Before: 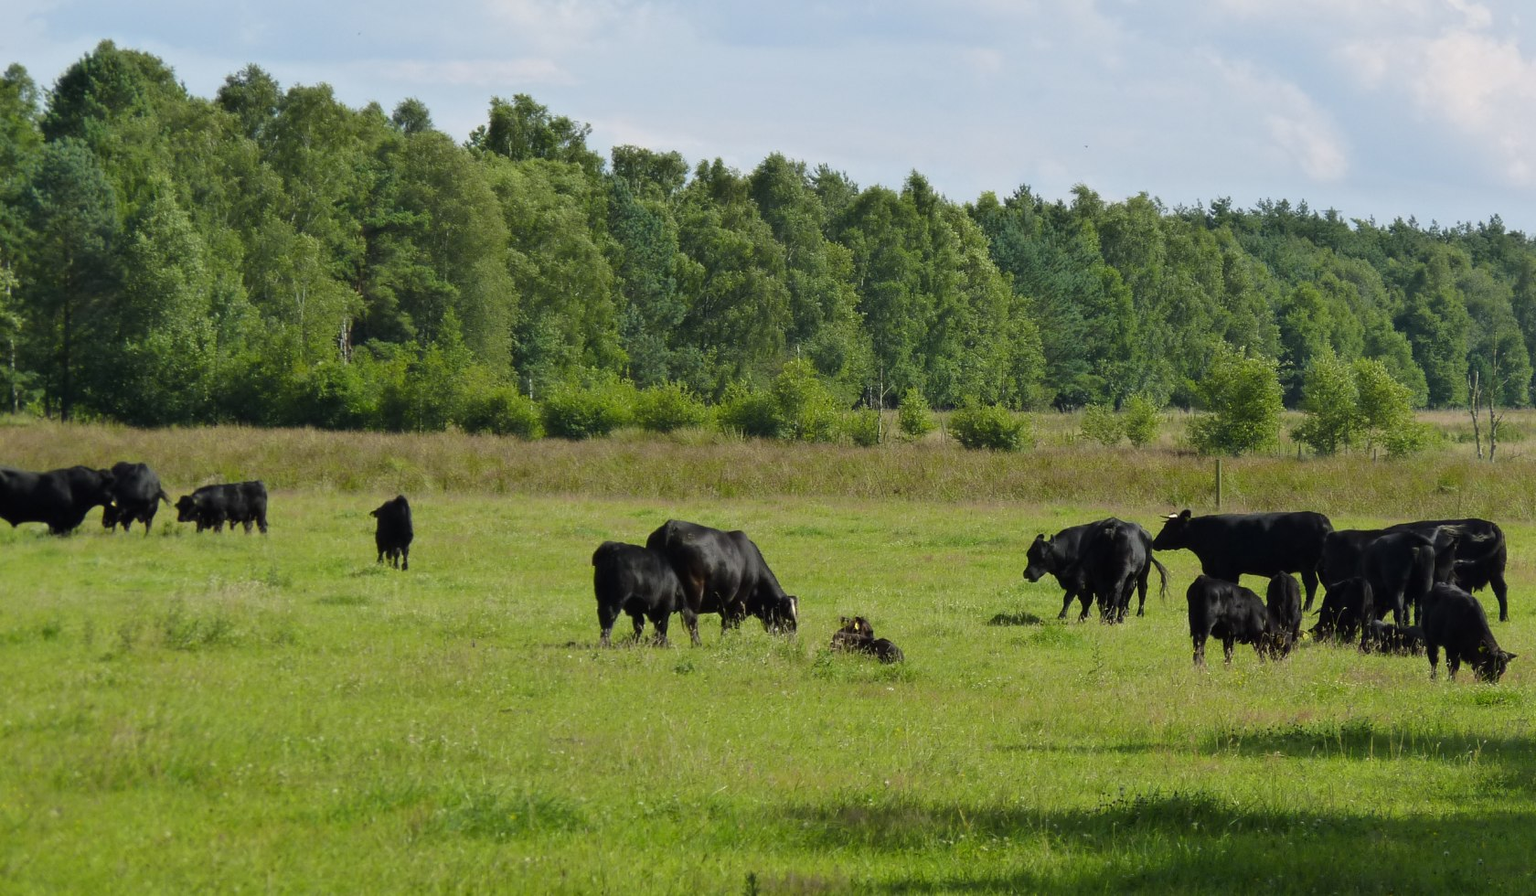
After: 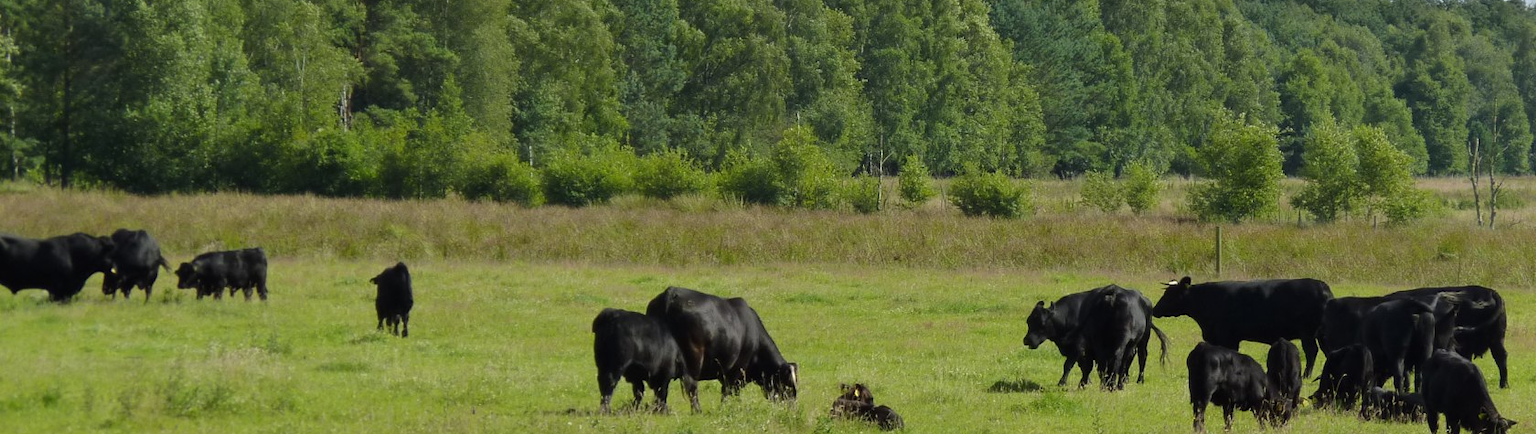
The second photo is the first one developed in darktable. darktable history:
crop and rotate: top 26.16%, bottom 25.29%
